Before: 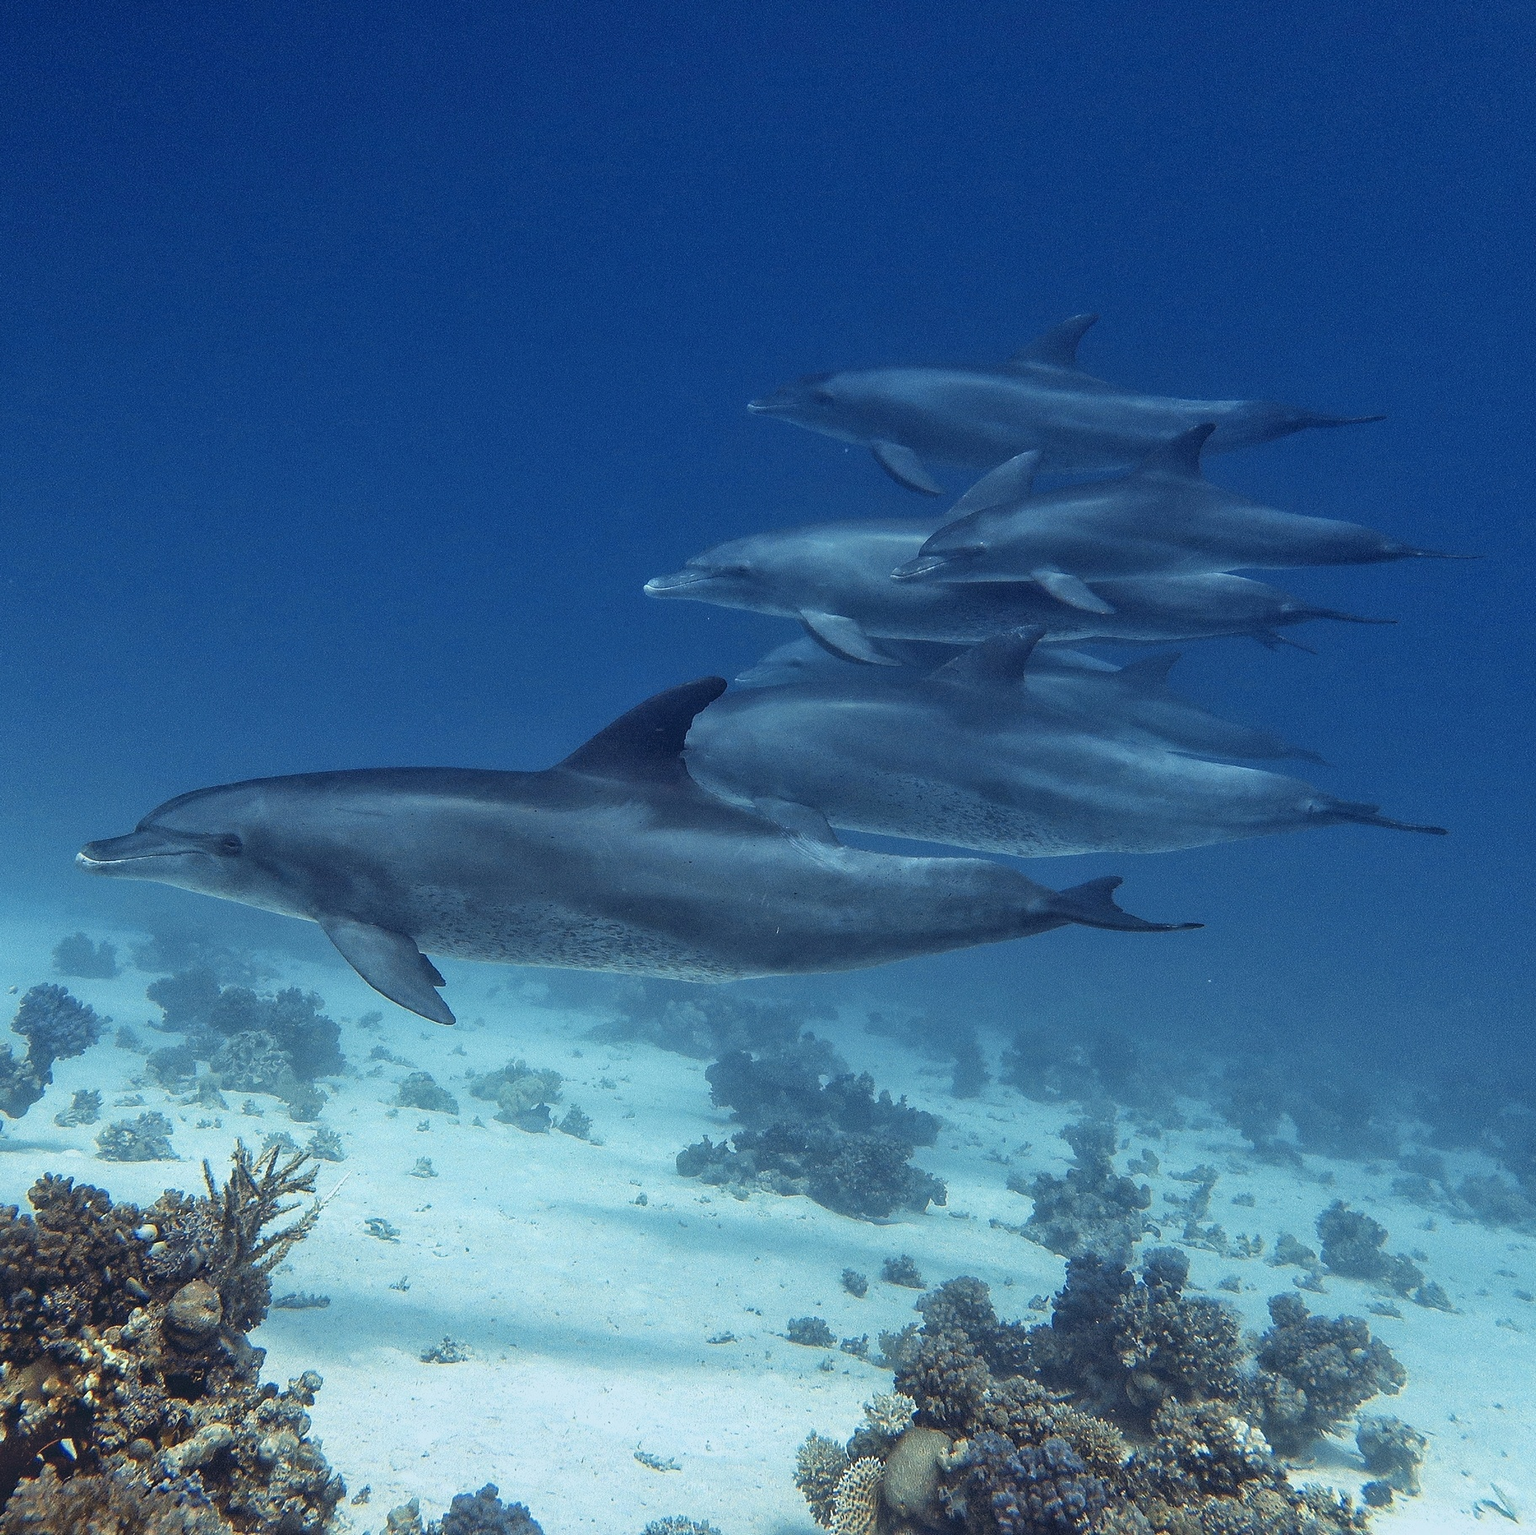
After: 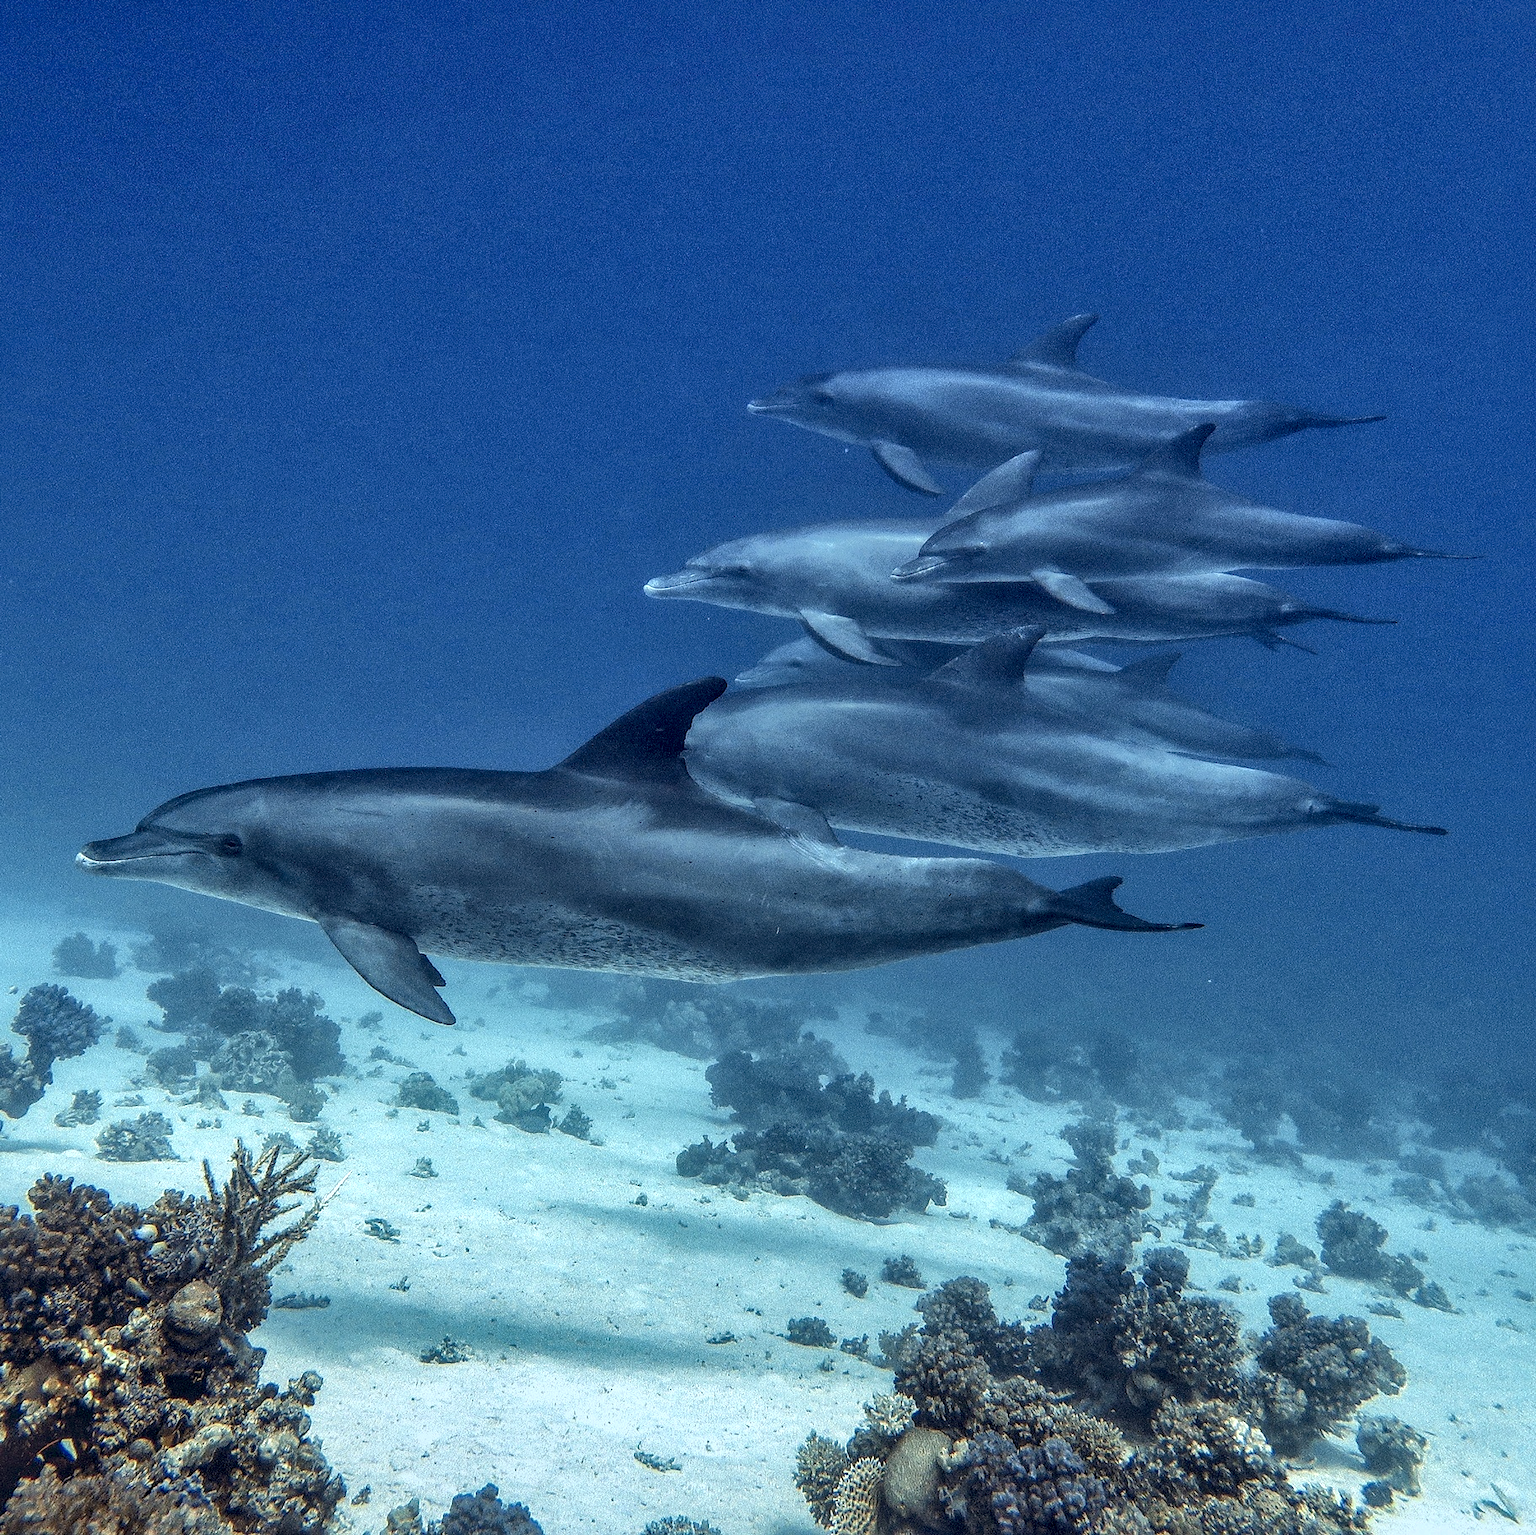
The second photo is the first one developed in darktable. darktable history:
local contrast: highlights 12%, shadows 38%, detail 183%, midtone range 0.471
shadows and highlights: on, module defaults
